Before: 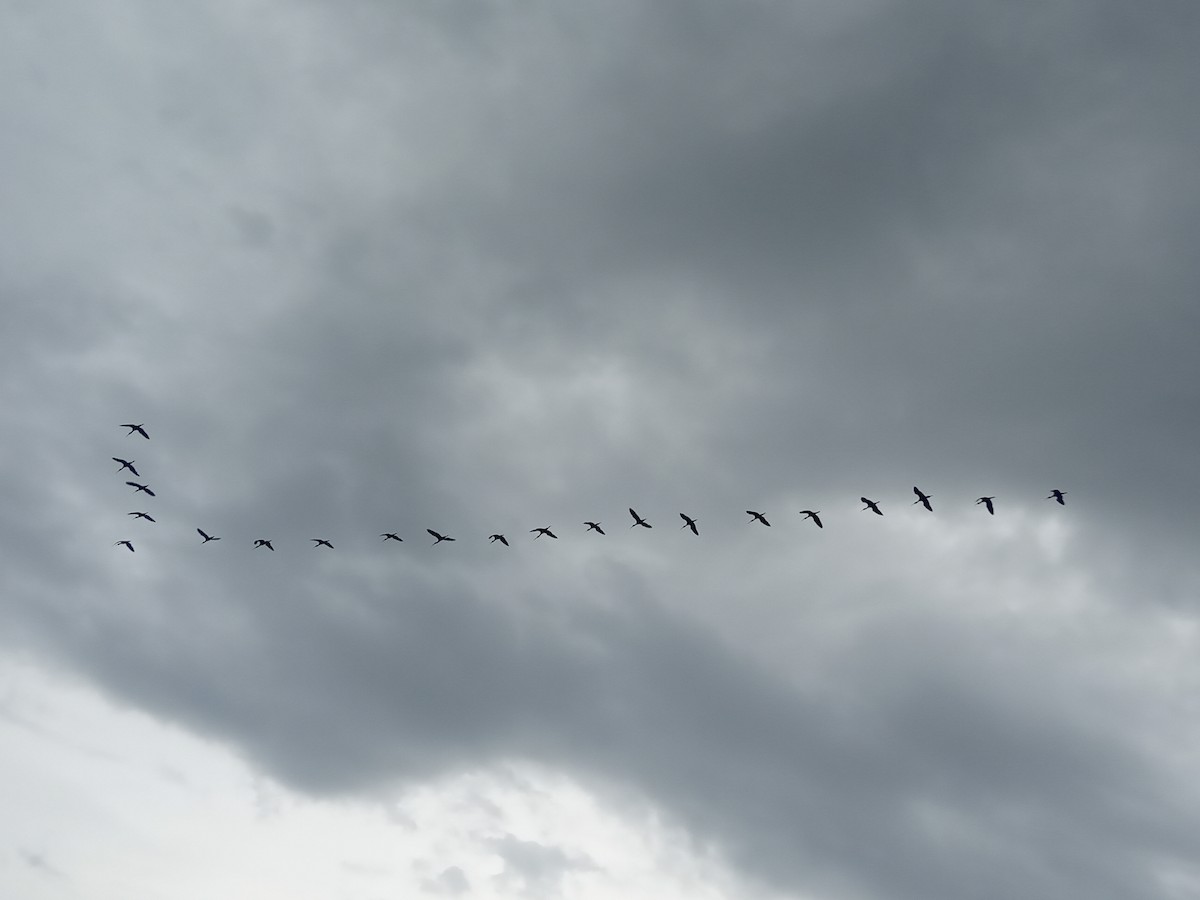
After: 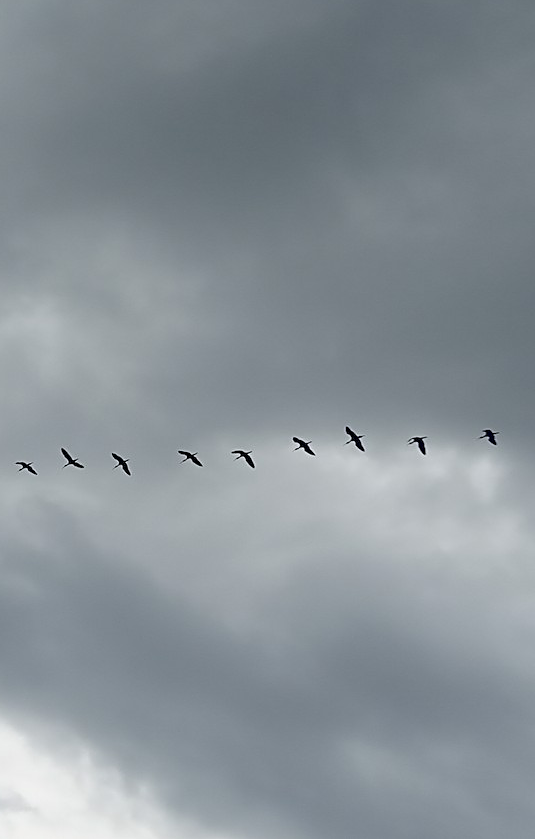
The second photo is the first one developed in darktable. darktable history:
sharpen: on, module defaults
crop: left 47.367%, top 6.717%, right 8.047%
